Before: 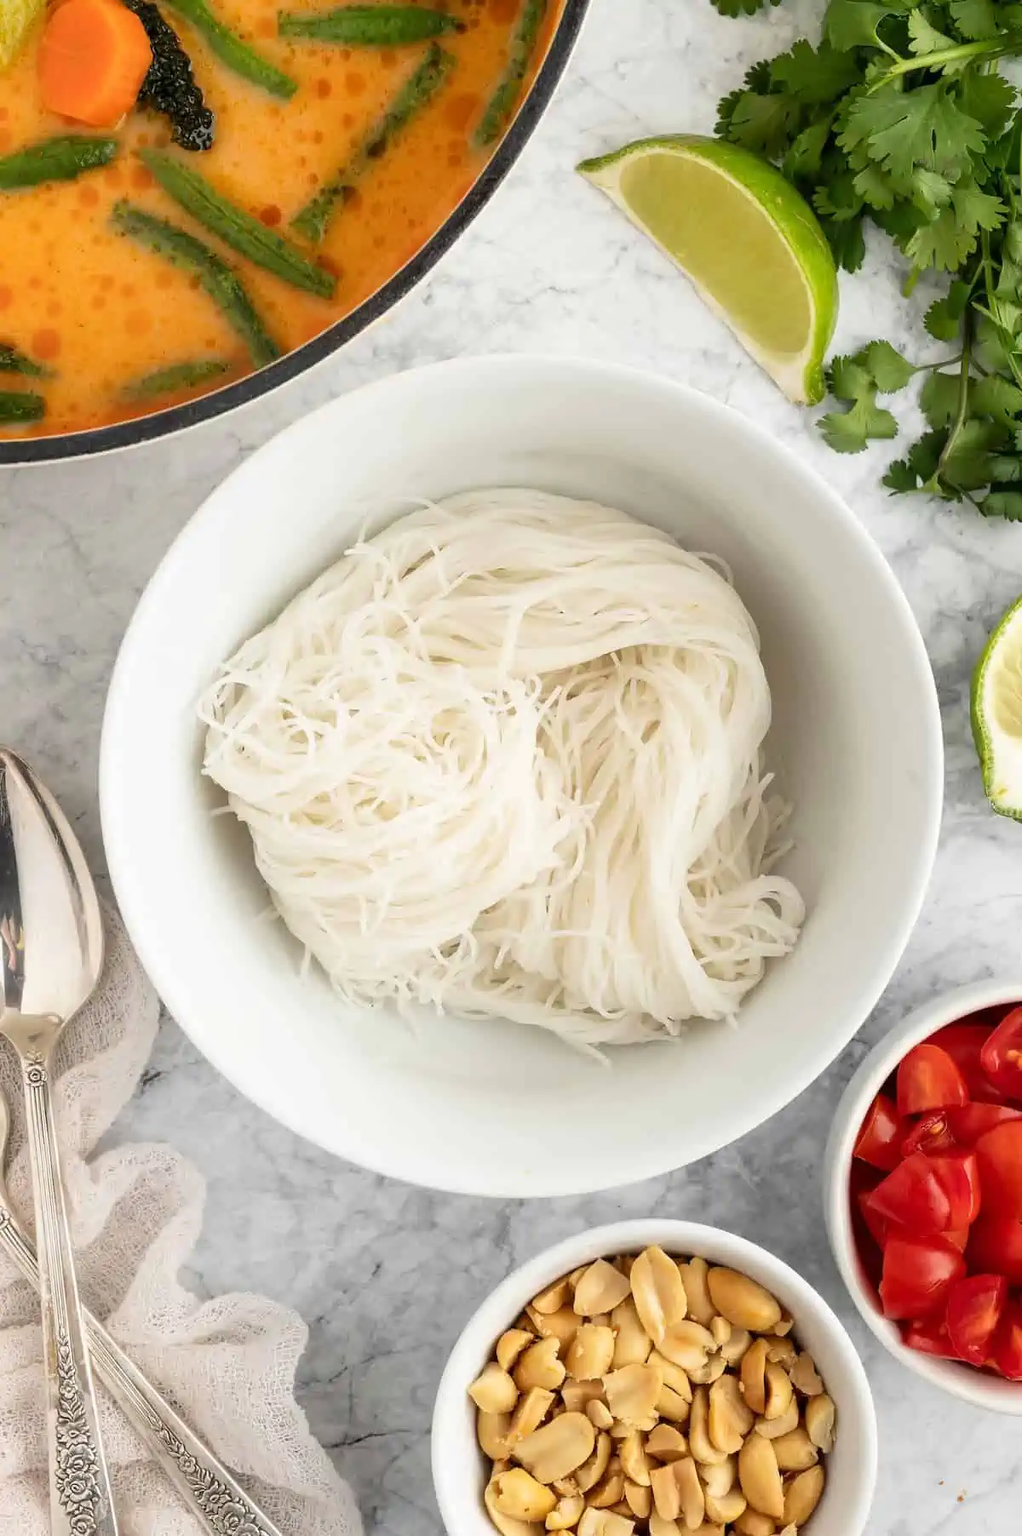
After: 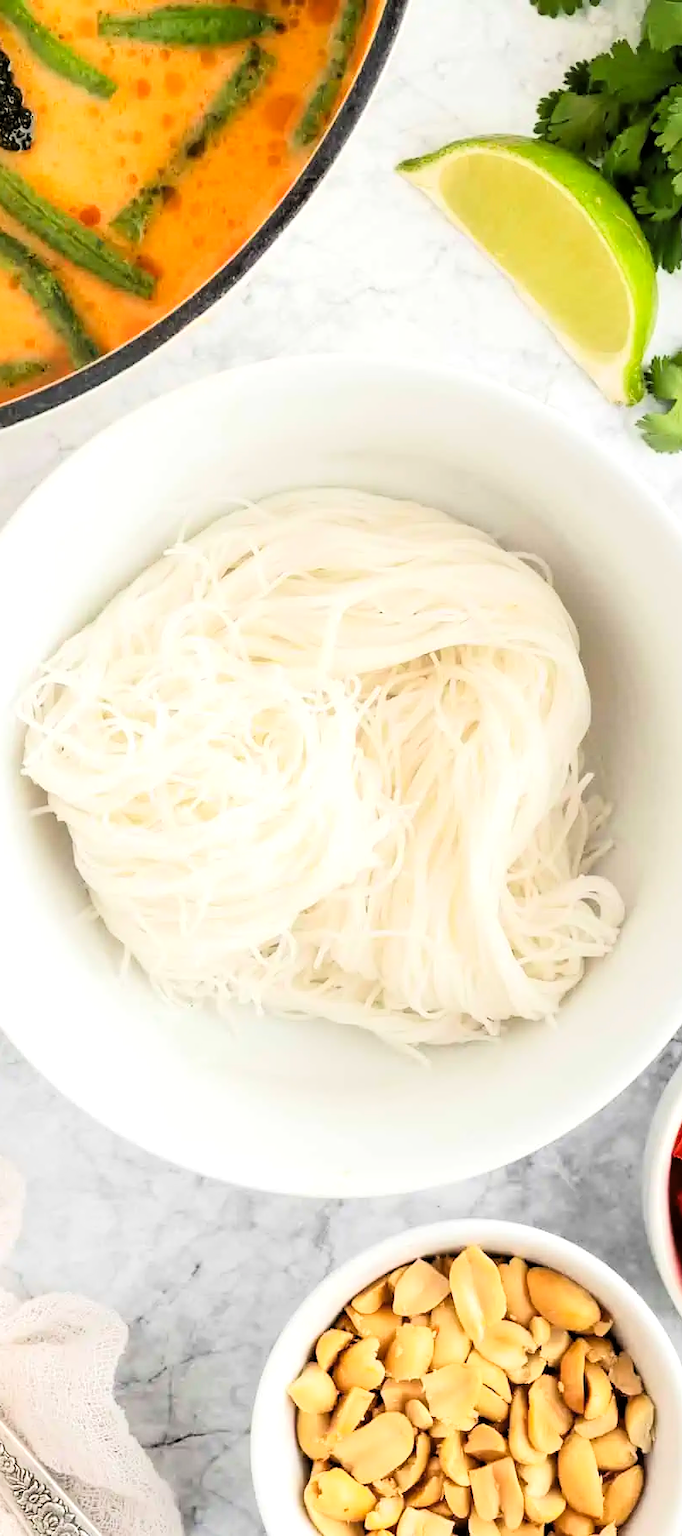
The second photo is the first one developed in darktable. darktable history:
exposure: exposure 0.236 EV, compensate highlight preservation false
crop and rotate: left 17.732%, right 15.423%
tone curve: curves: ch0 [(0, 0) (0.082, 0.02) (0.129, 0.078) (0.275, 0.301) (0.67, 0.809) (1, 1)], color space Lab, linked channels, preserve colors none
